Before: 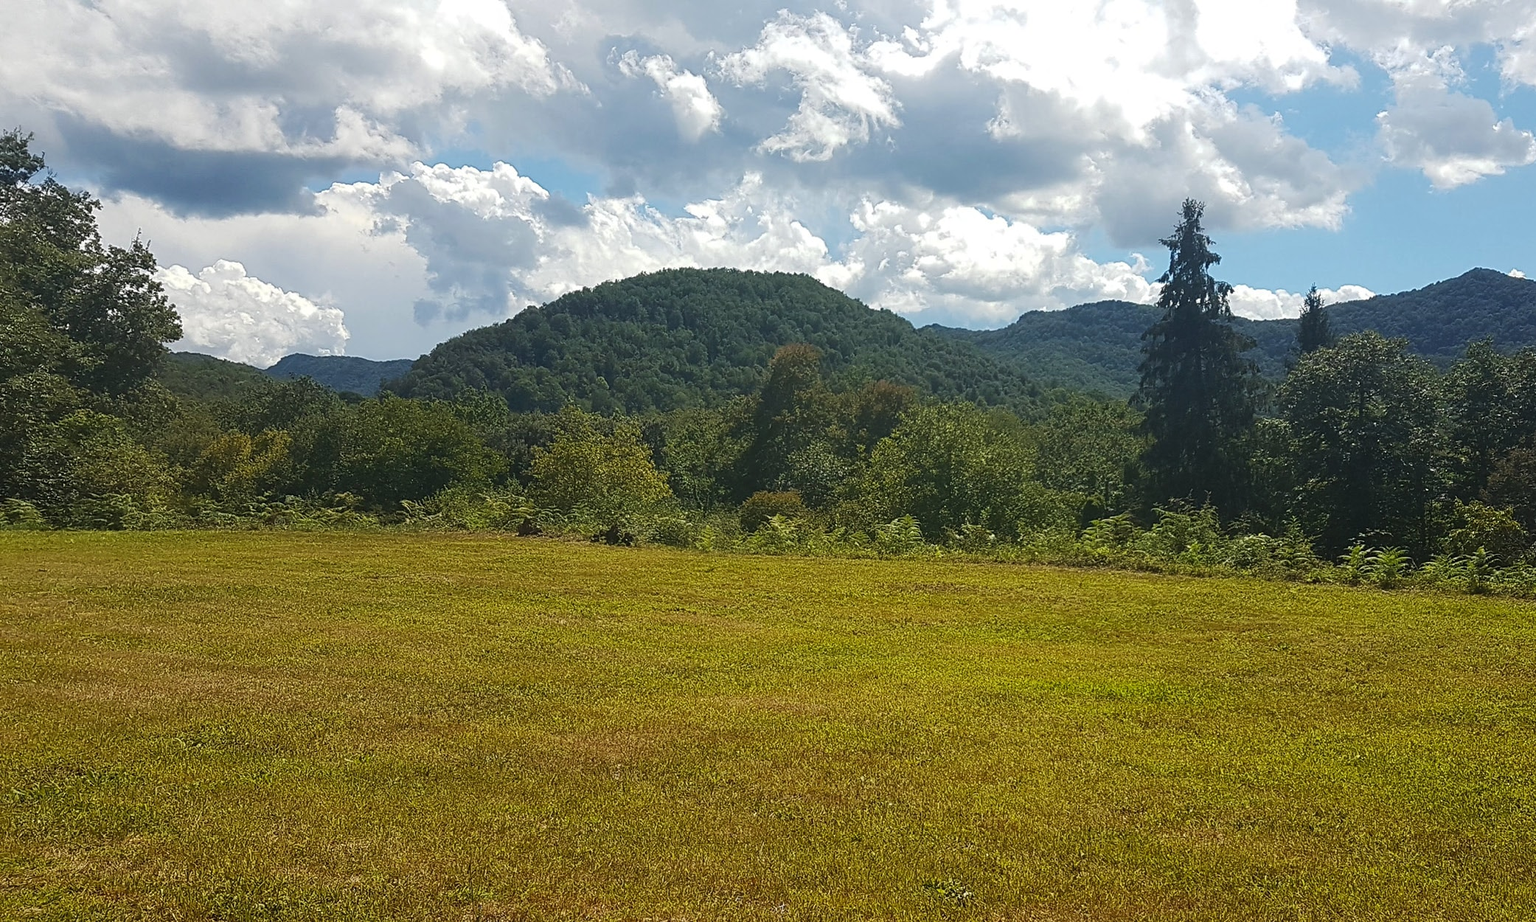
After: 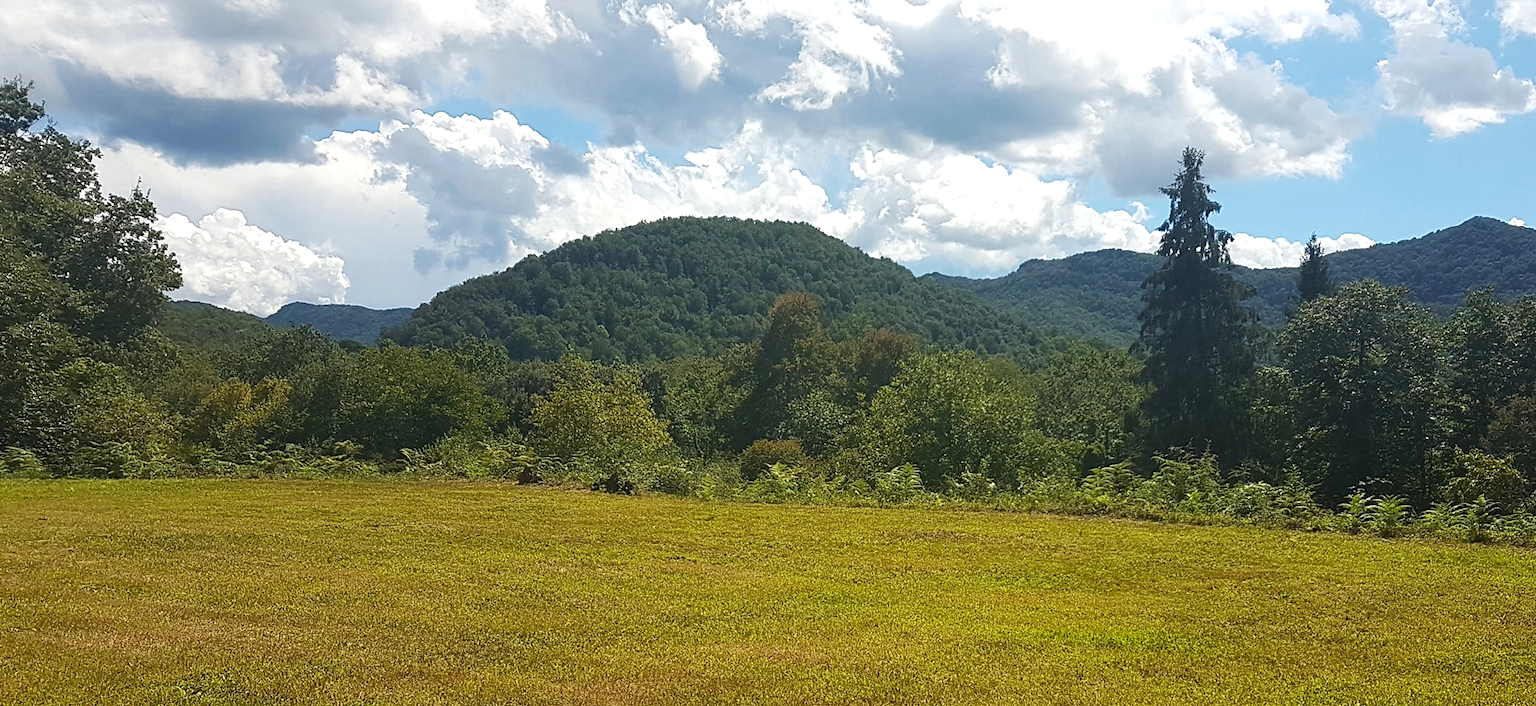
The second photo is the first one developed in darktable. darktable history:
exposure: black level correction 0.001, exposure 0.3 EV, compensate highlight preservation false
crop: top 5.667%, bottom 17.637%
